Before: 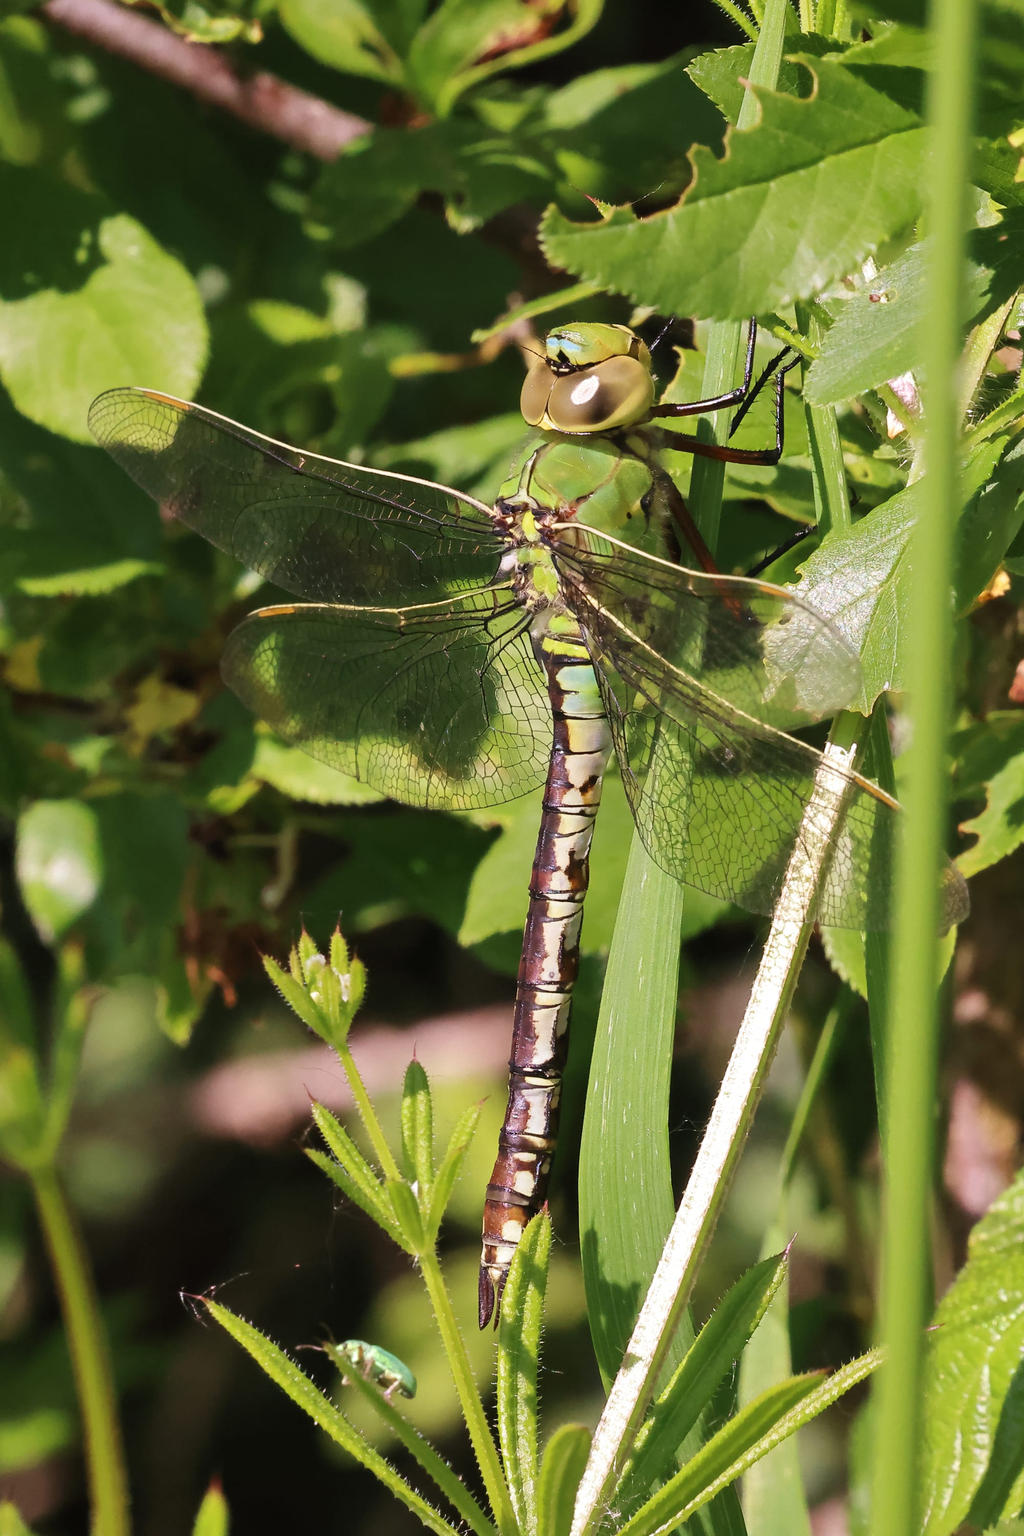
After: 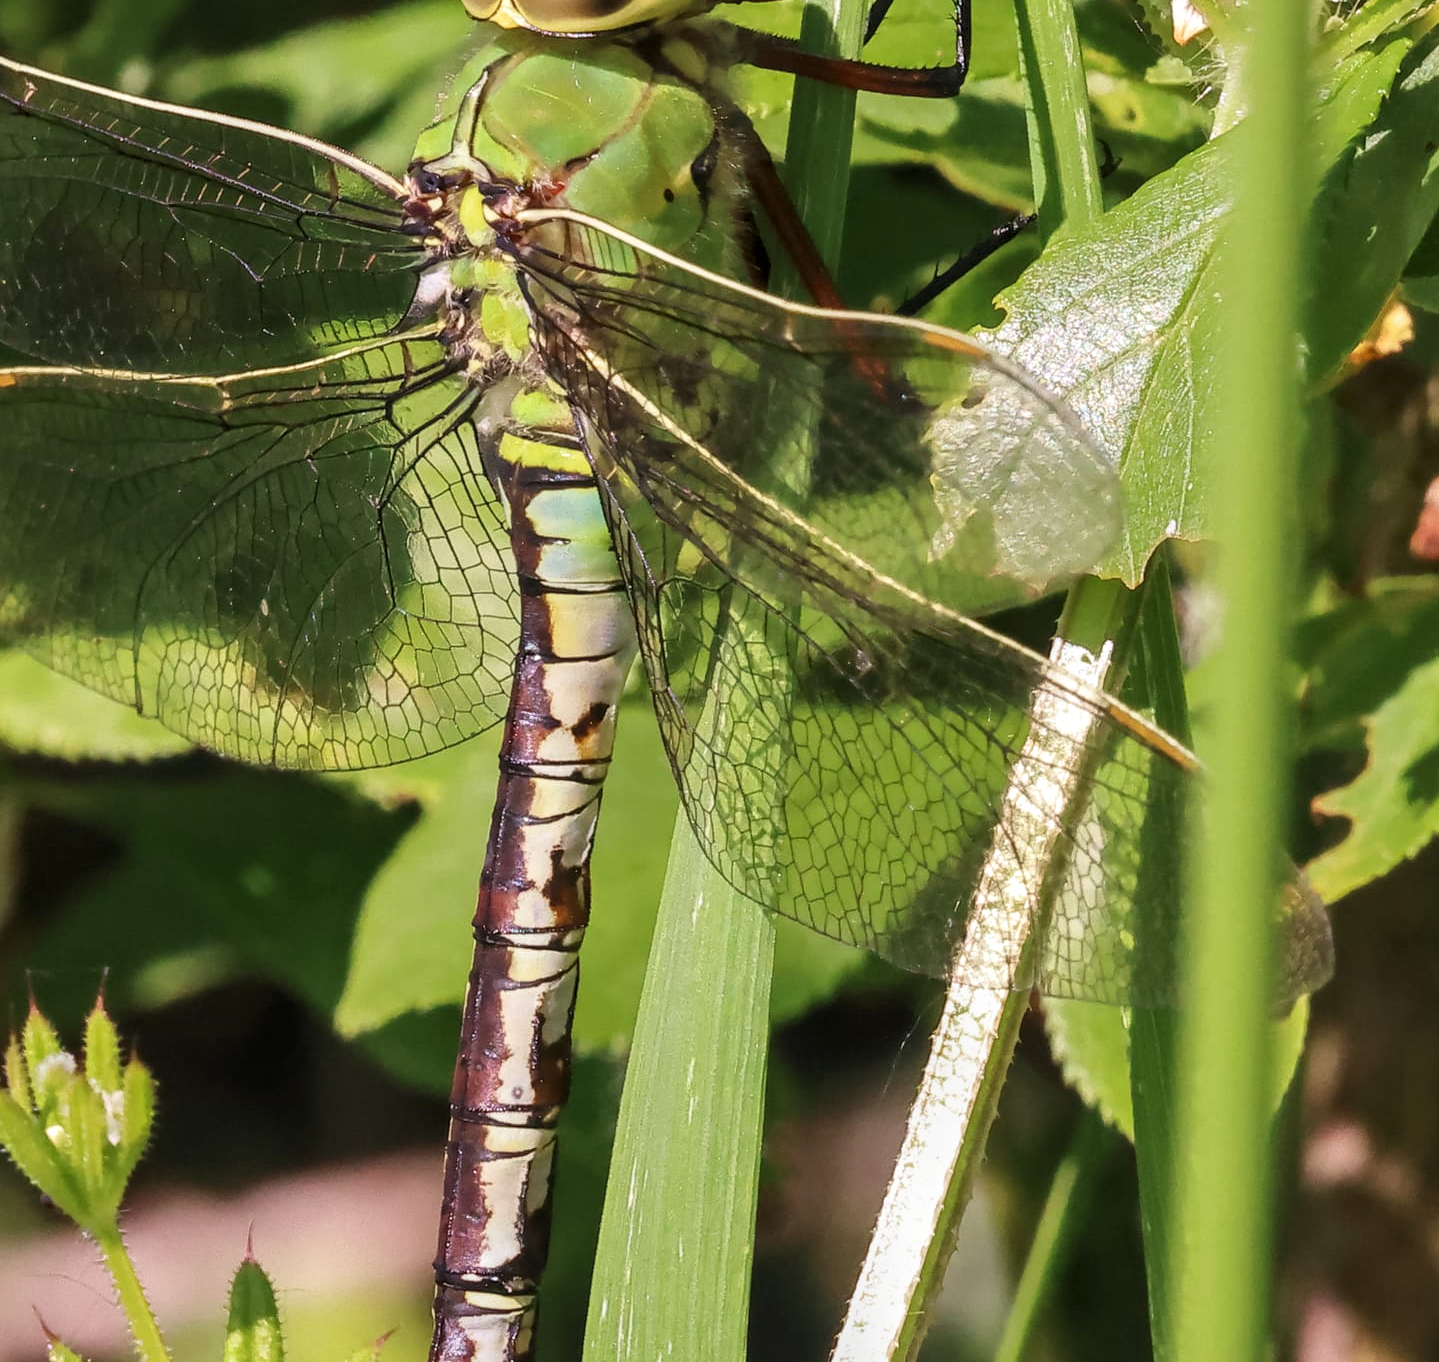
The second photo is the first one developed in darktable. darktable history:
crop and rotate: left 28.048%, top 27.07%, bottom 27.536%
local contrast: on, module defaults
